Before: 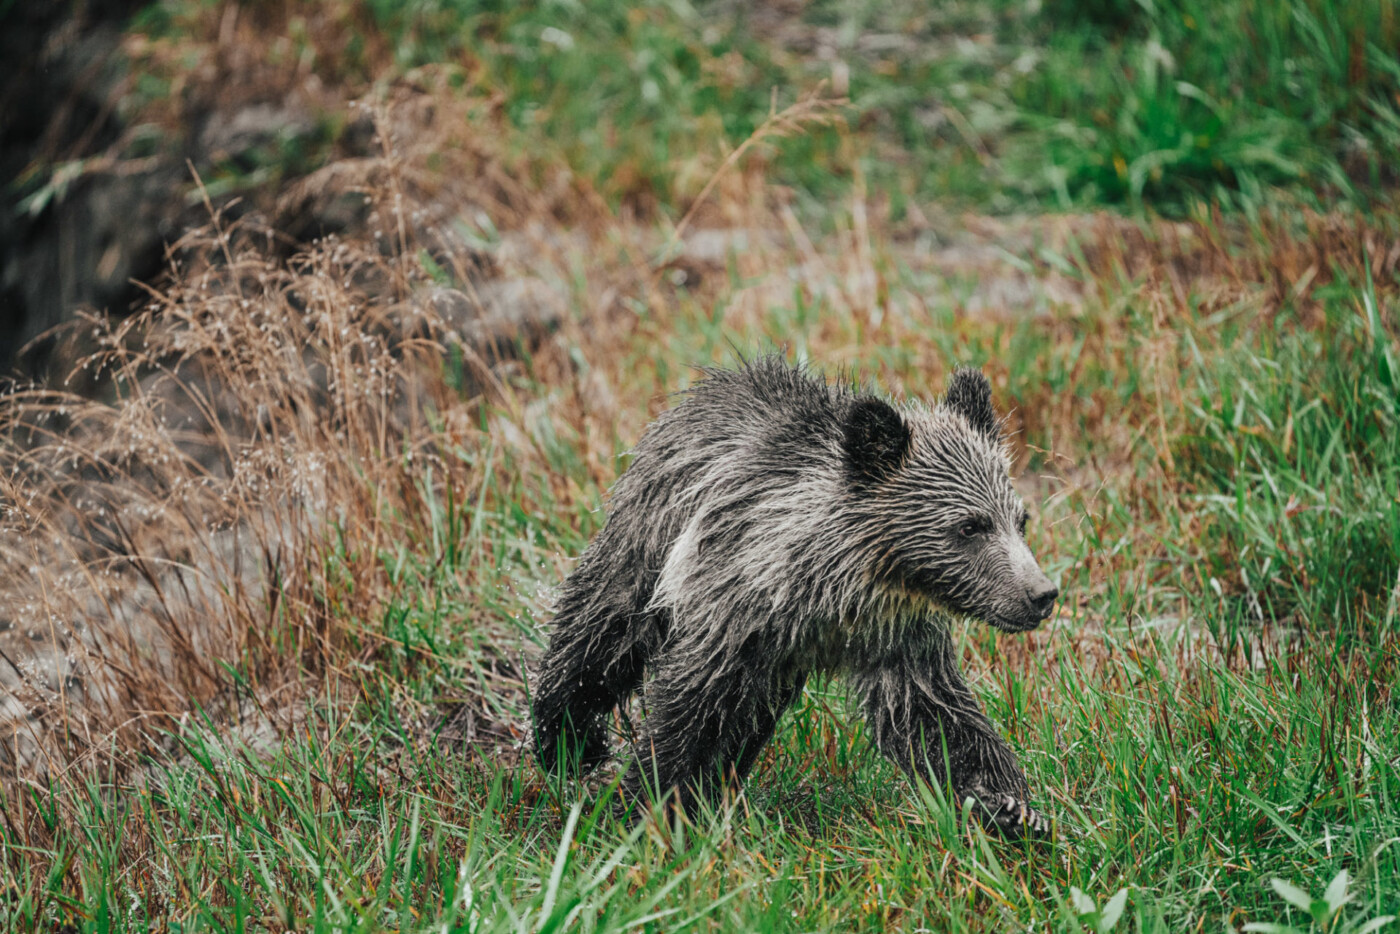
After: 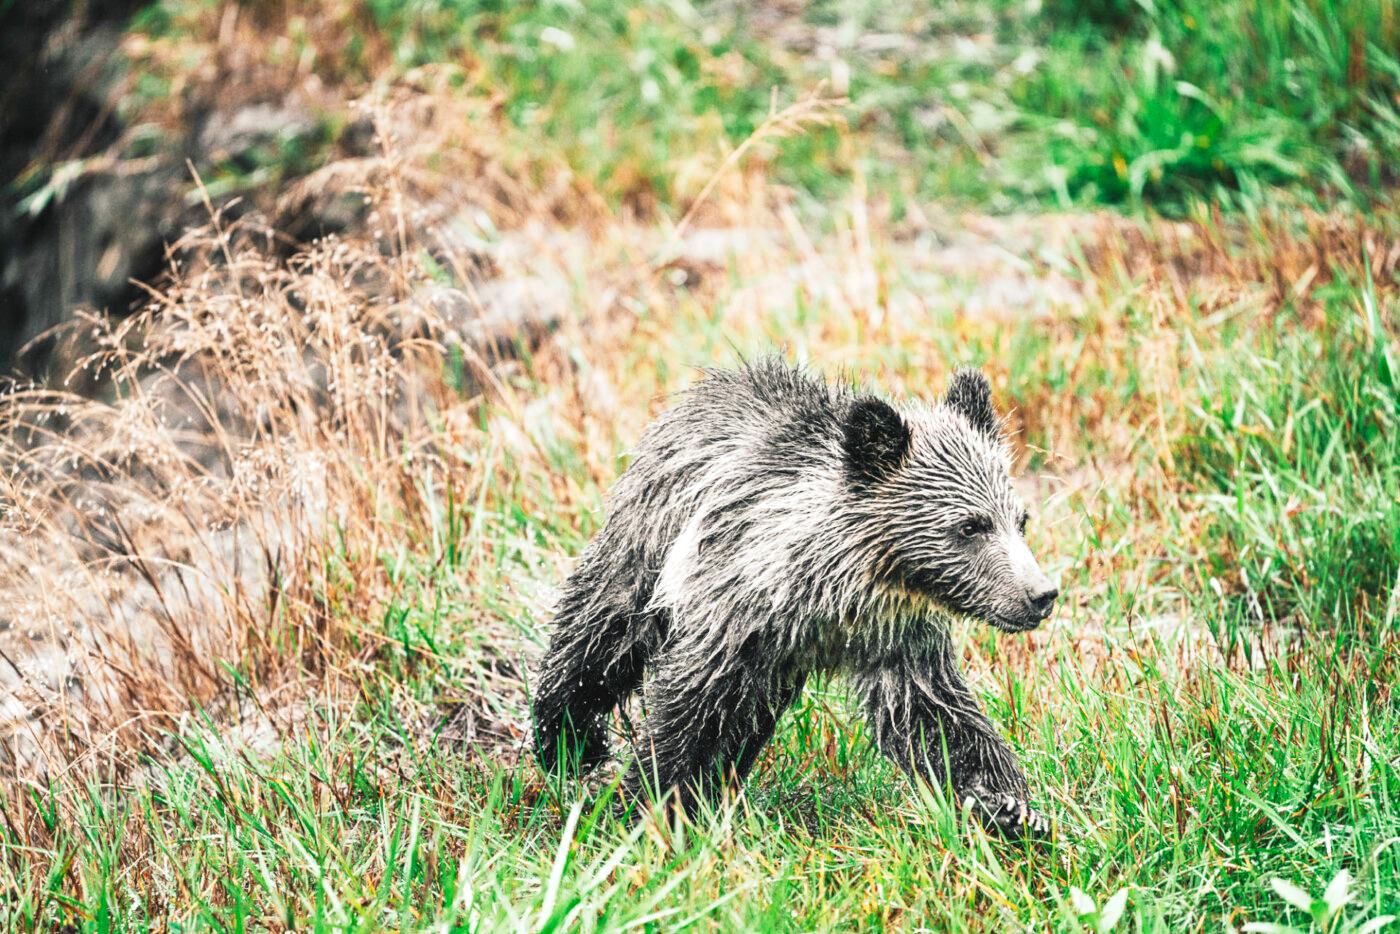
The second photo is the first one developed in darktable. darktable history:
exposure: black level correction 0, exposure 1.001 EV, compensate highlight preservation false
tone curve: curves: ch0 [(0, 0) (0.131, 0.116) (0.316, 0.345) (0.501, 0.584) (0.629, 0.732) (0.812, 0.888) (1, 0.974)]; ch1 [(0, 0) (0.366, 0.367) (0.475, 0.462) (0.494, 0.496) (0.504, 0.499) (0.553, 0.584) (1, 1)]; ch2 [(0, 0) (0.333, 0.346) (0.375, 0.375) (0.424, 0.43) (0.476, 0.492) (0.502, 0.502) (0.533, 0.556) (0.566, 0.599) (0.614, 0.653) (1, 1)], preserve colors none
